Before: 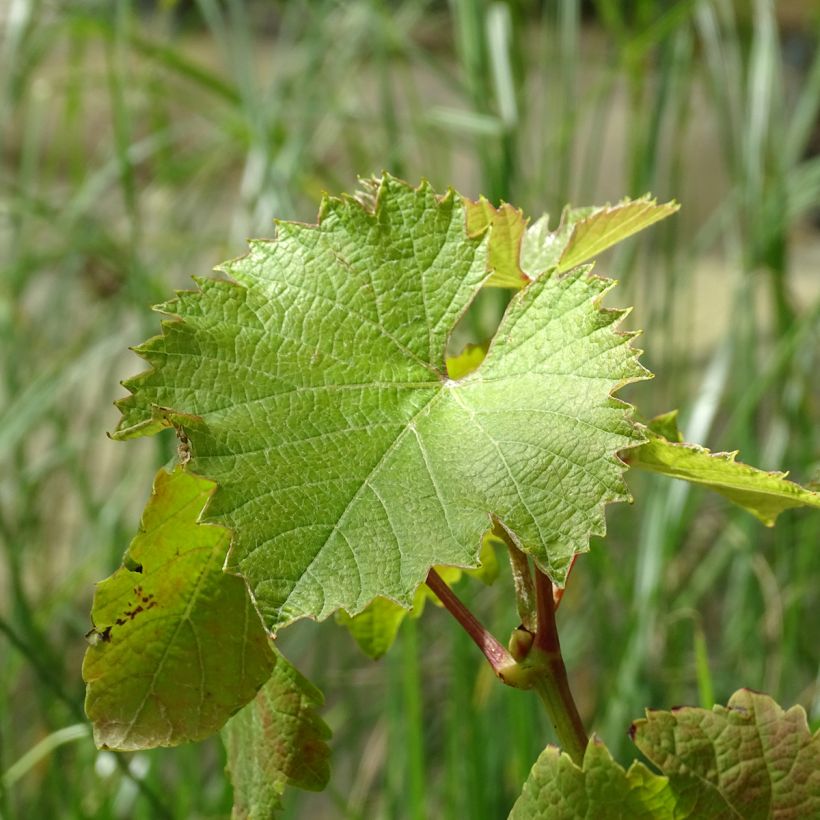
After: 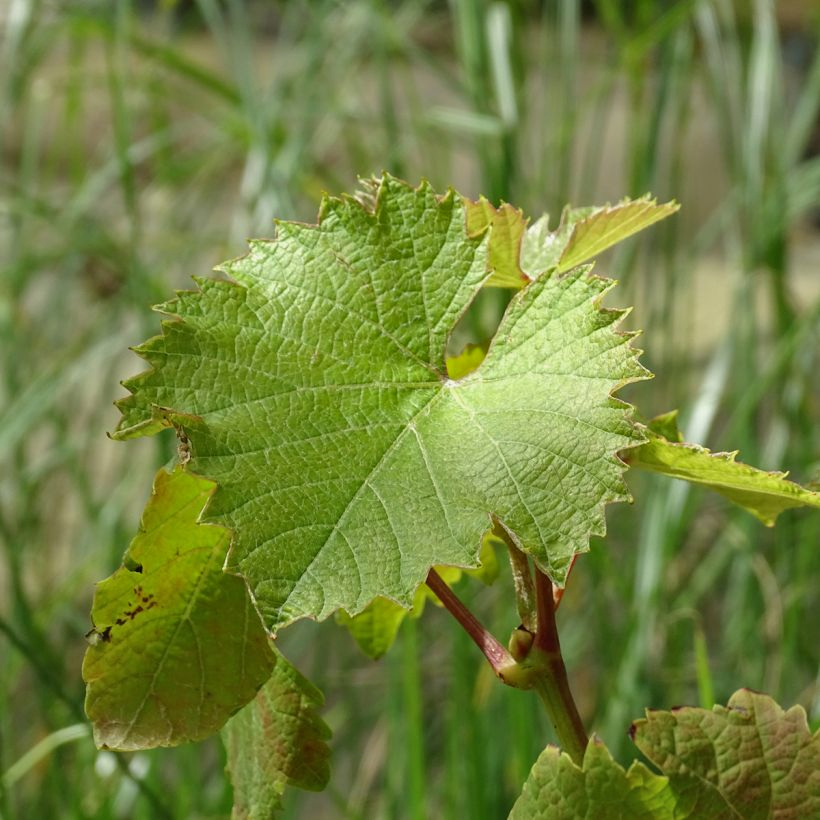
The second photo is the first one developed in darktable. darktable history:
exposure: exposure -0.142 EV, compensate highlight preservation false
shadows and highlights: soften with gaussian
